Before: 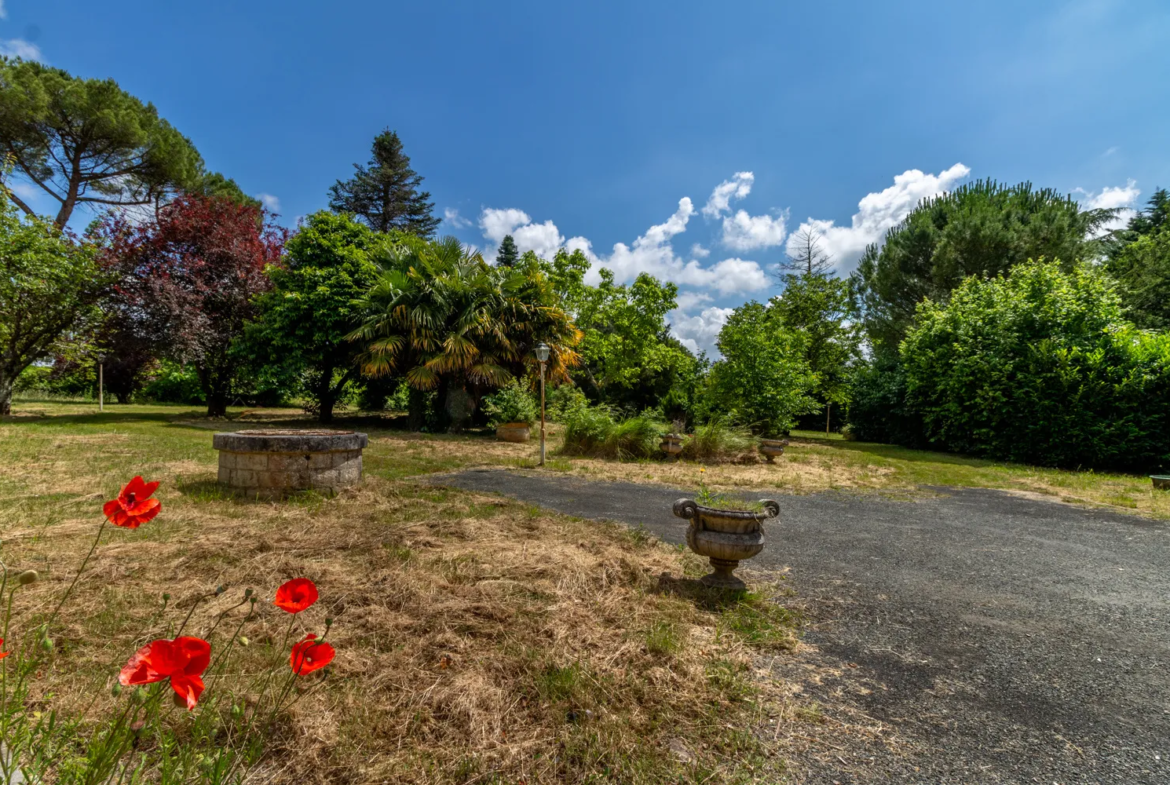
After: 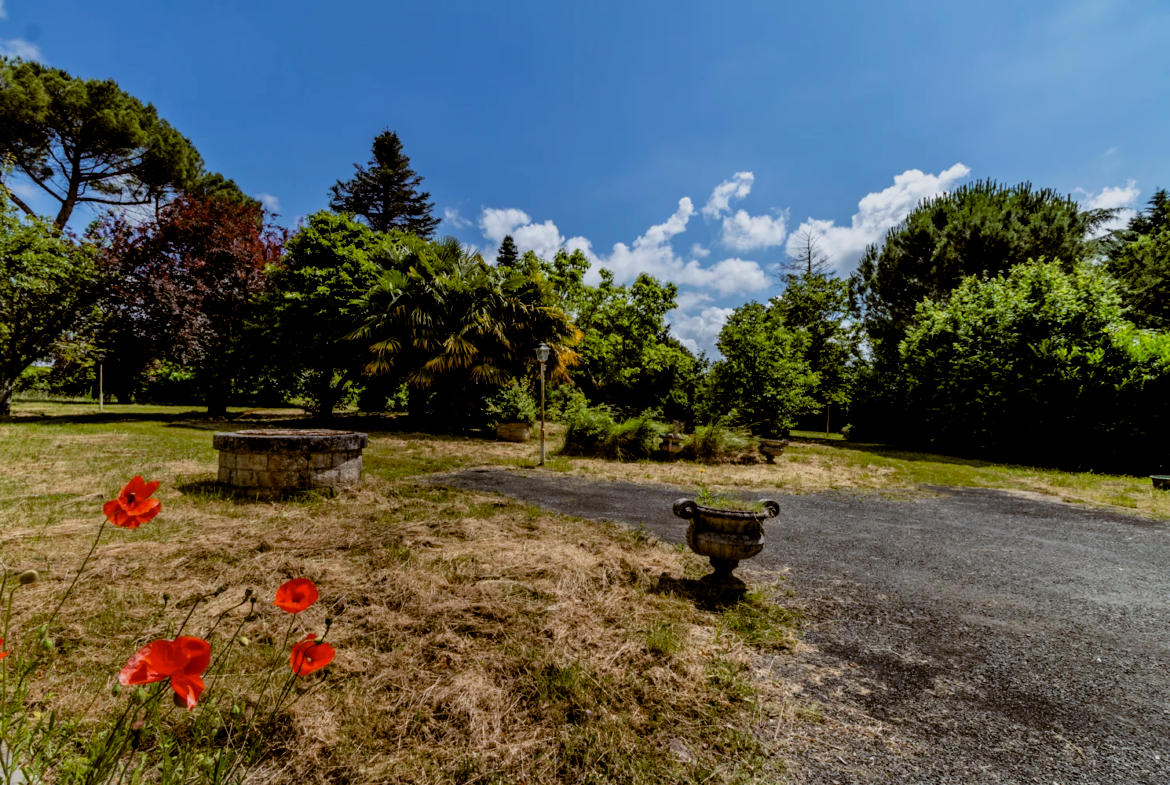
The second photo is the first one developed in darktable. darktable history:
filmic rgb: black relative exposure -3.31 EV, white relative exposure 3.45 EV, hardness 2.36, contrast 1.103
exposure: exposure -0.116 EV, compensate exposure bias true, compensate highlight preservation false
color balance: lift [1, 1.015, 1.004, 0.985], gamma [1, 0.958, 0.971, 1.042], gain [1, 0.956, 0.977, 1.044]
